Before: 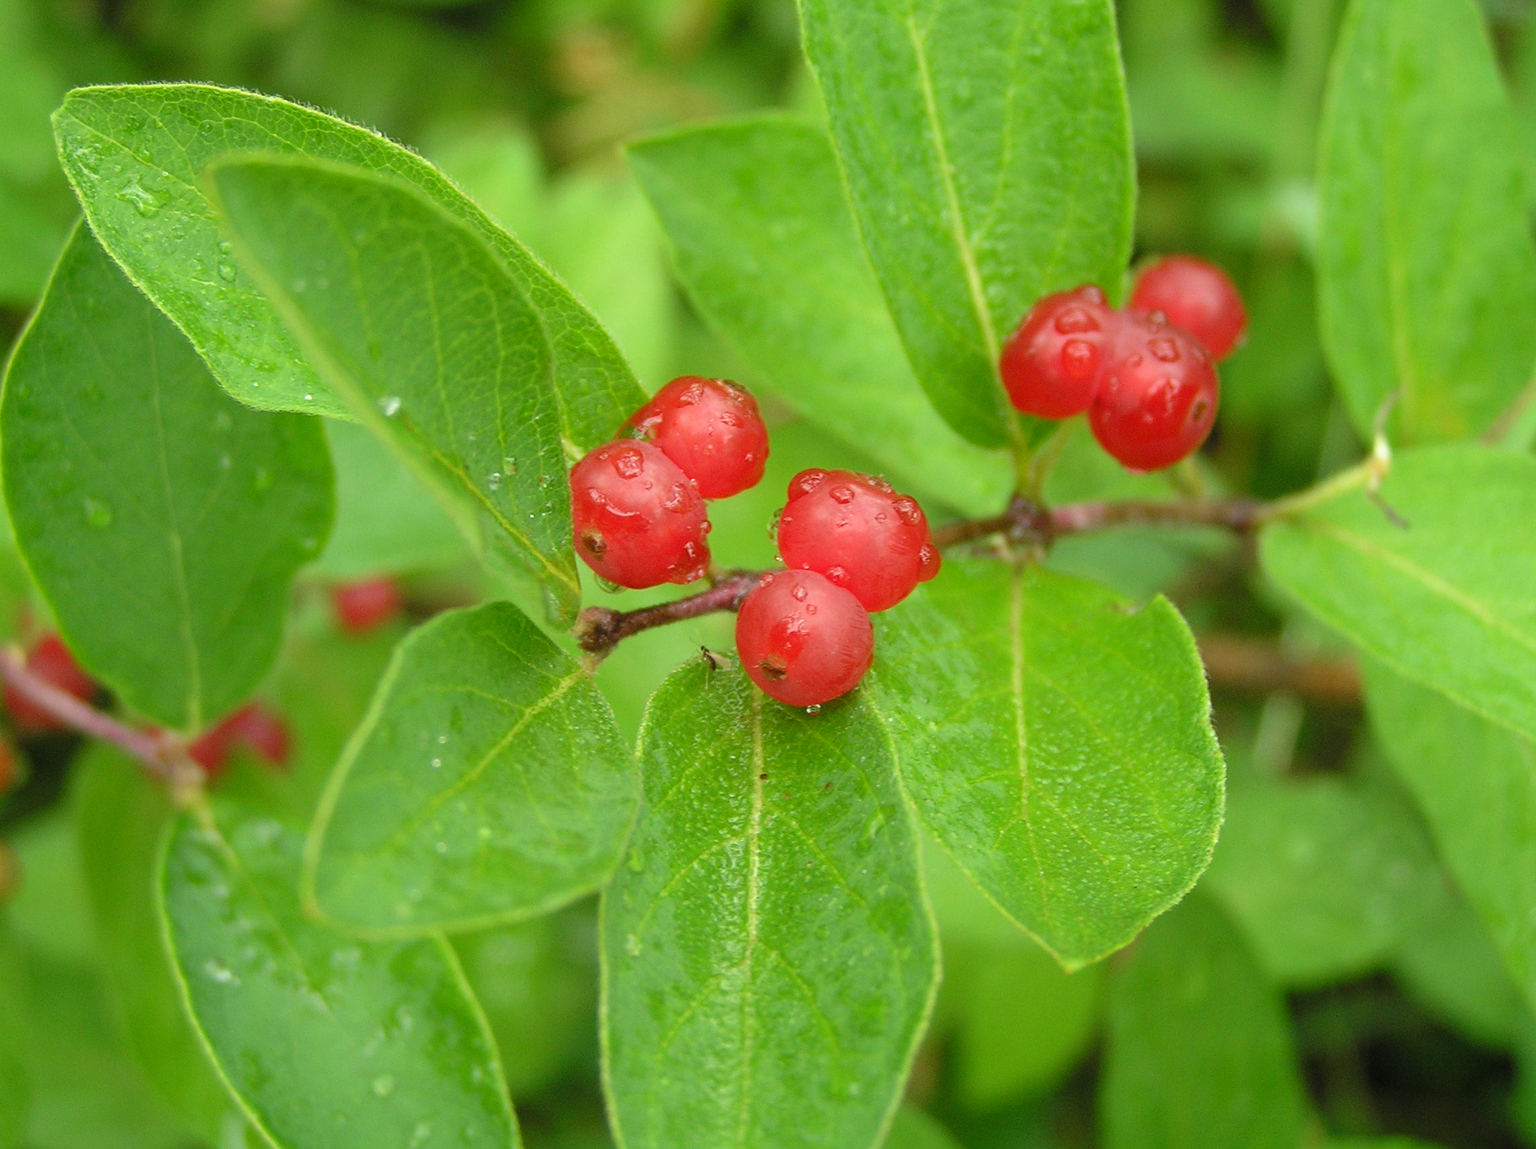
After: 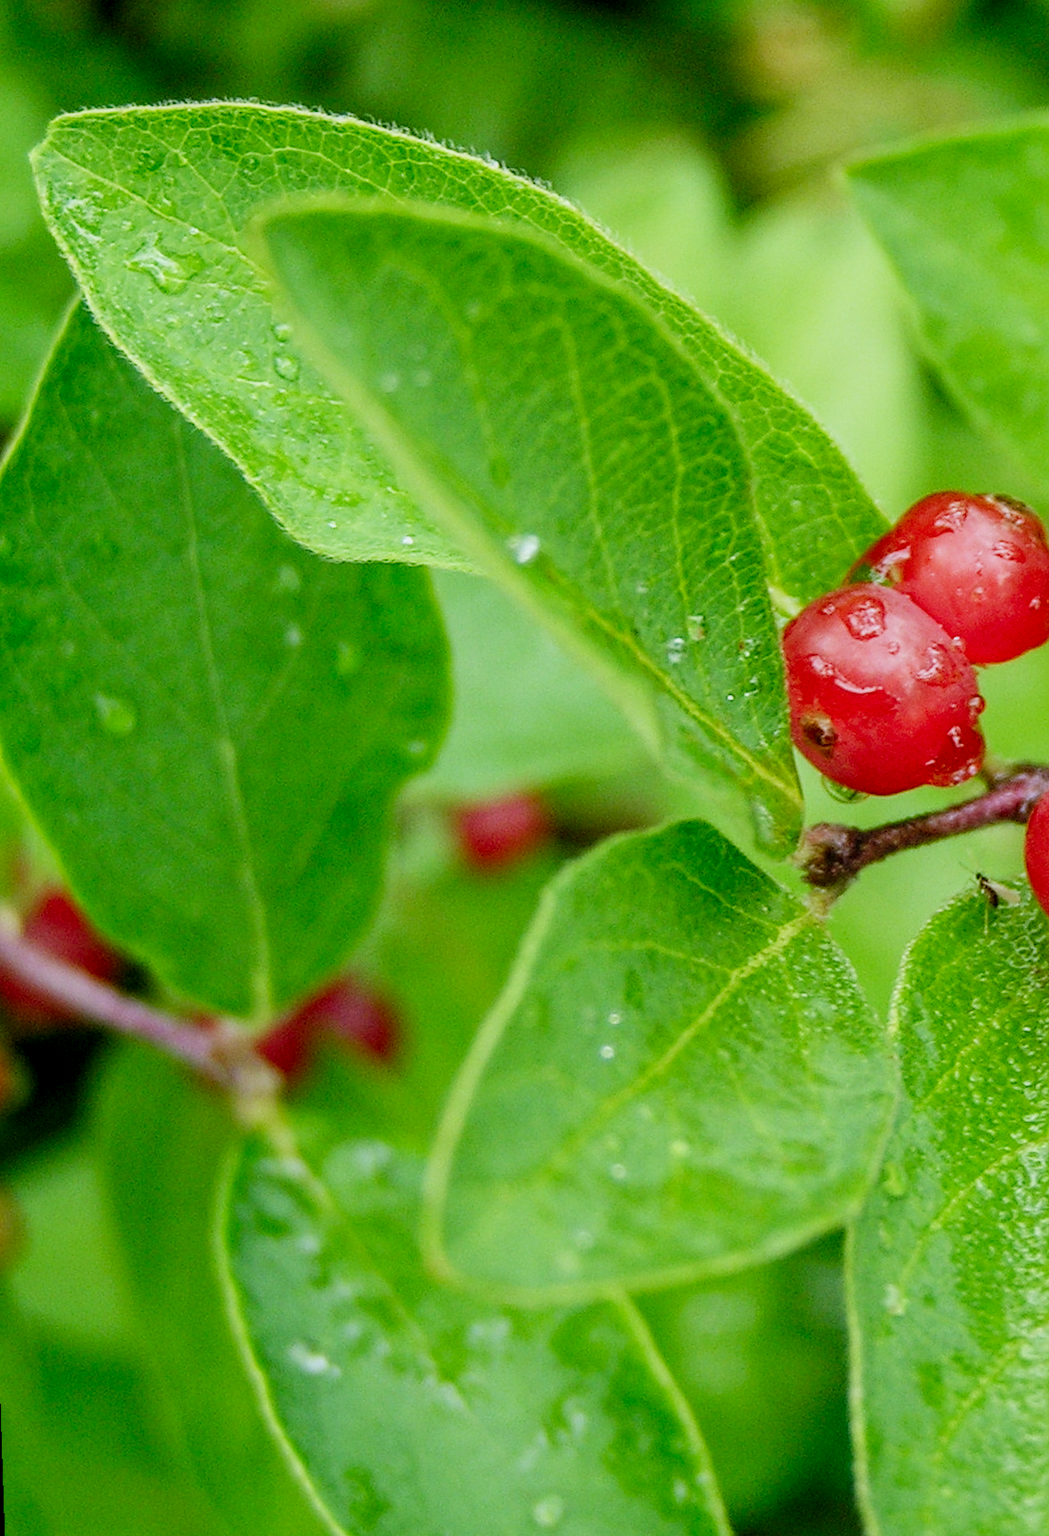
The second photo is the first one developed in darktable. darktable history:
white balance: red 0.948, green 1.02, blue 1.176
crop and rotate: left 0%, top 0%, right 50.845%
local contrast: highlights 0%, shadows 0%, detail 133%
sigmoid: contrast 1.69, skew -0.23, preserve hue 0%, red attenuation 0.1, red rotation 0.035, green attenuation 0.1, green rotation -0.017, blue attenuation 0.15, blue rotation -0.052, base primaries Rec2020
rotate and perspective: rotation -2°, crop left 0.022, crop right 0.978, crop top 0.049, crop bottom 0.951
